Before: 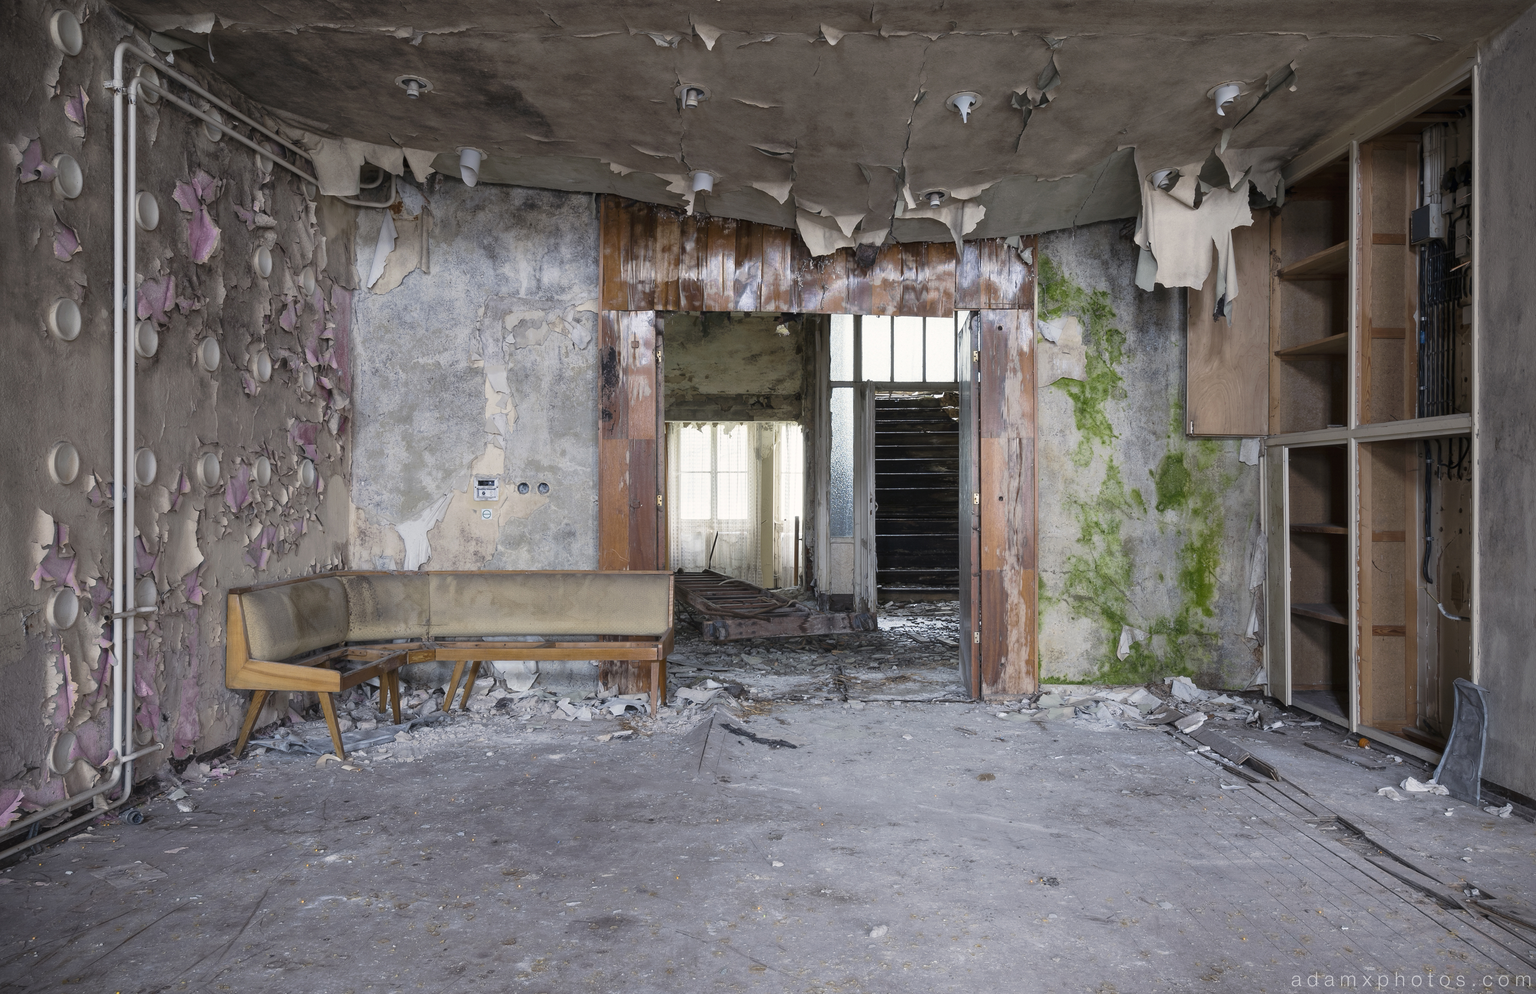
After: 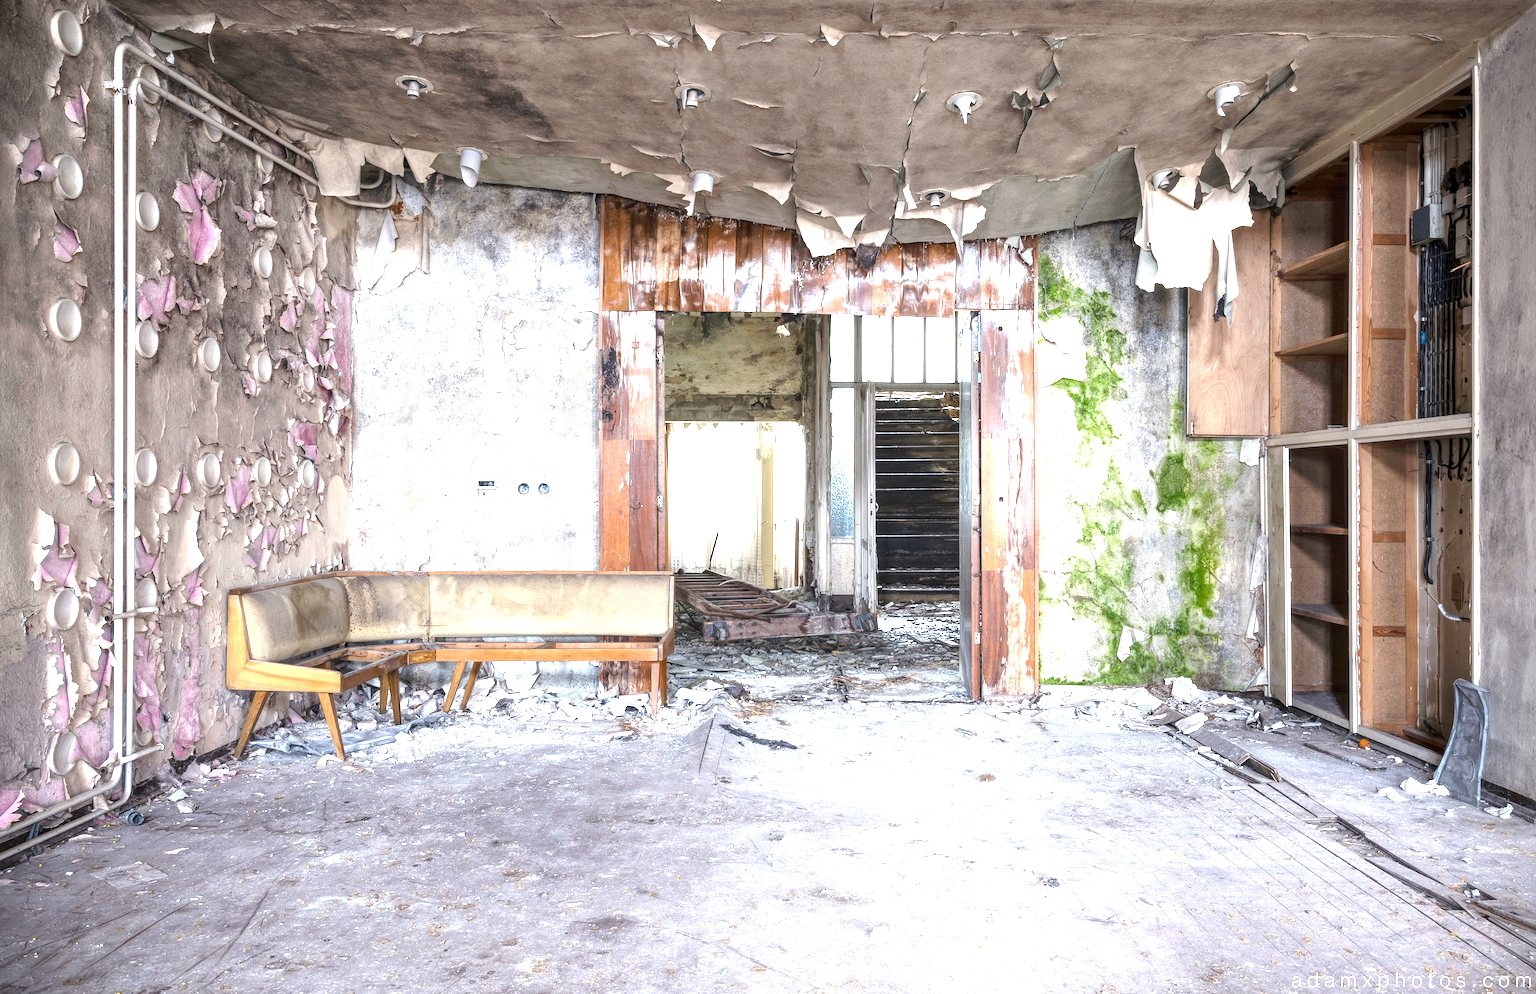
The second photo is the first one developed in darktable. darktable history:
local contrast: on, module defaults
exposure: black level correction 0, exposure 1.668 EV, compensate highlight preservation false
